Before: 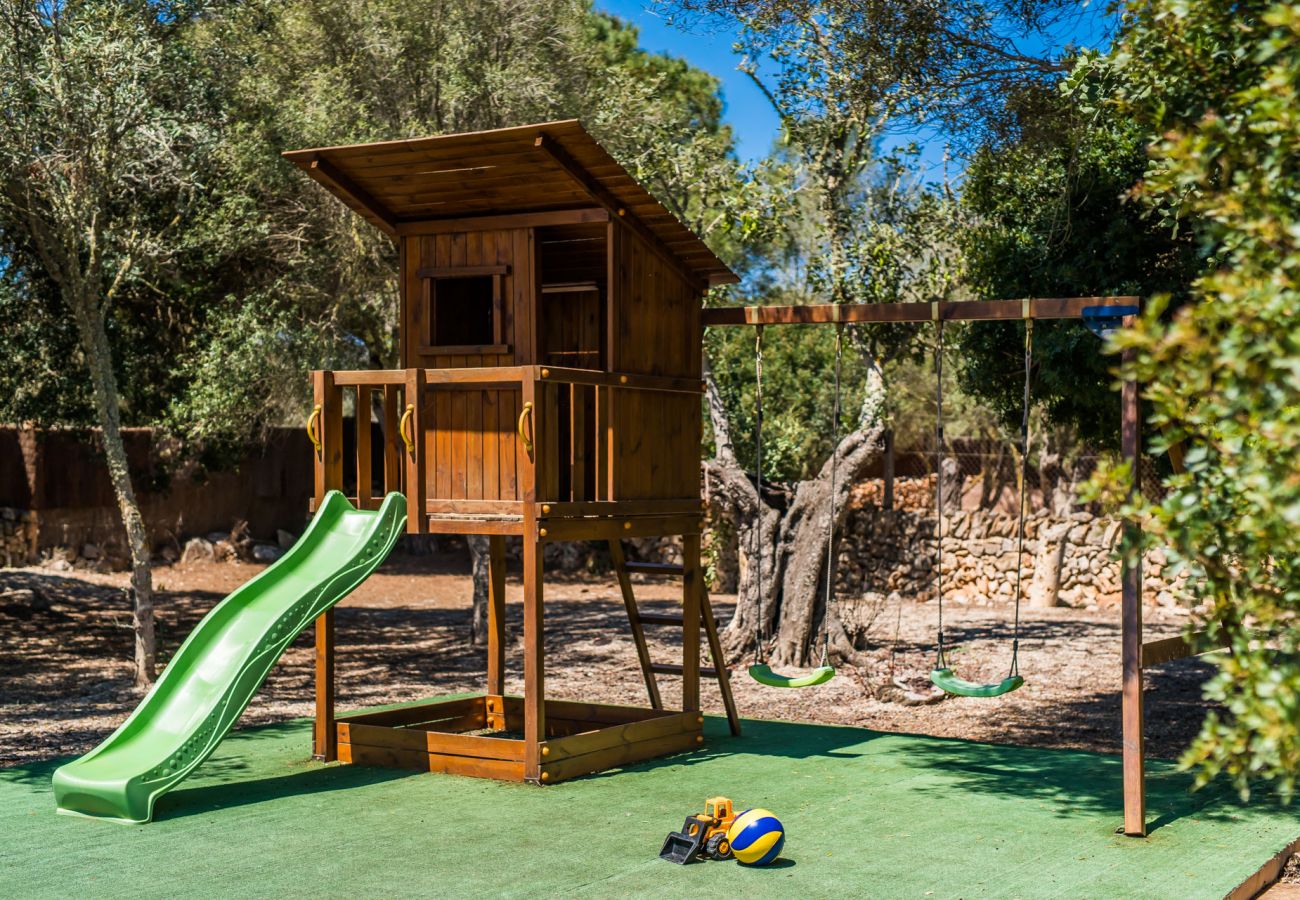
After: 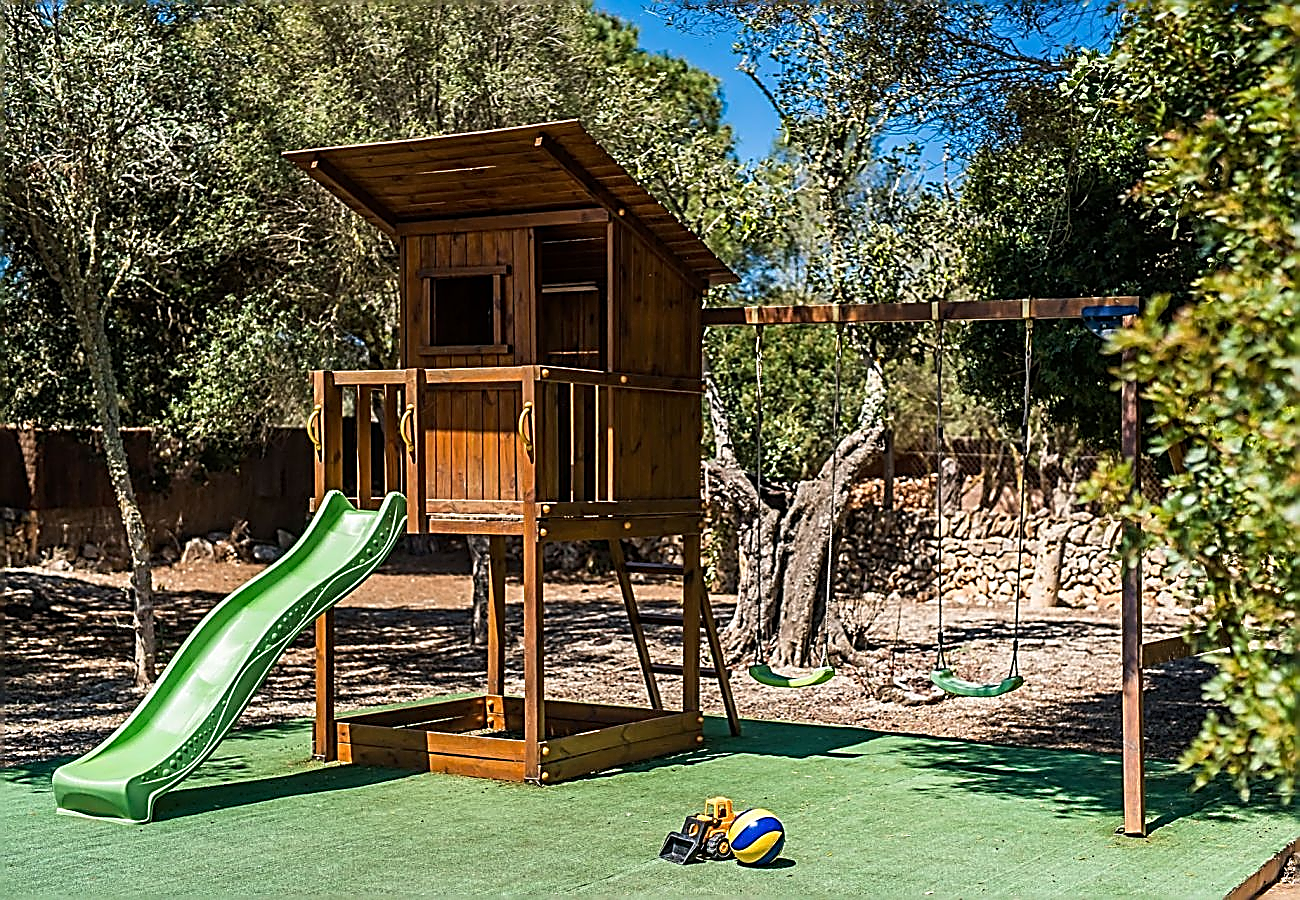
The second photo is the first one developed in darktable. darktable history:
sharpen: amount 1.987
